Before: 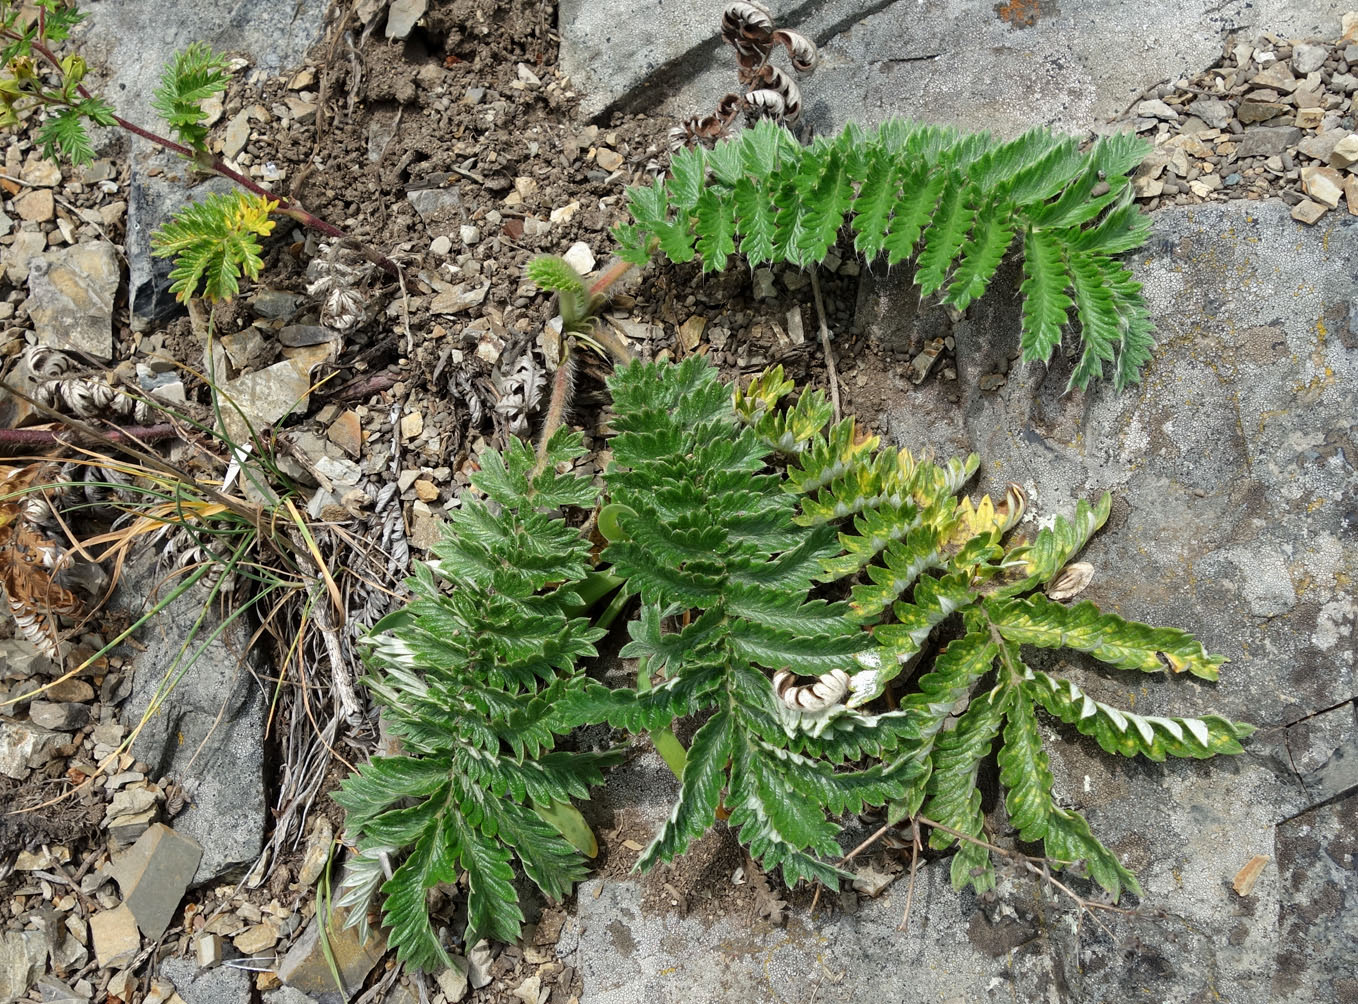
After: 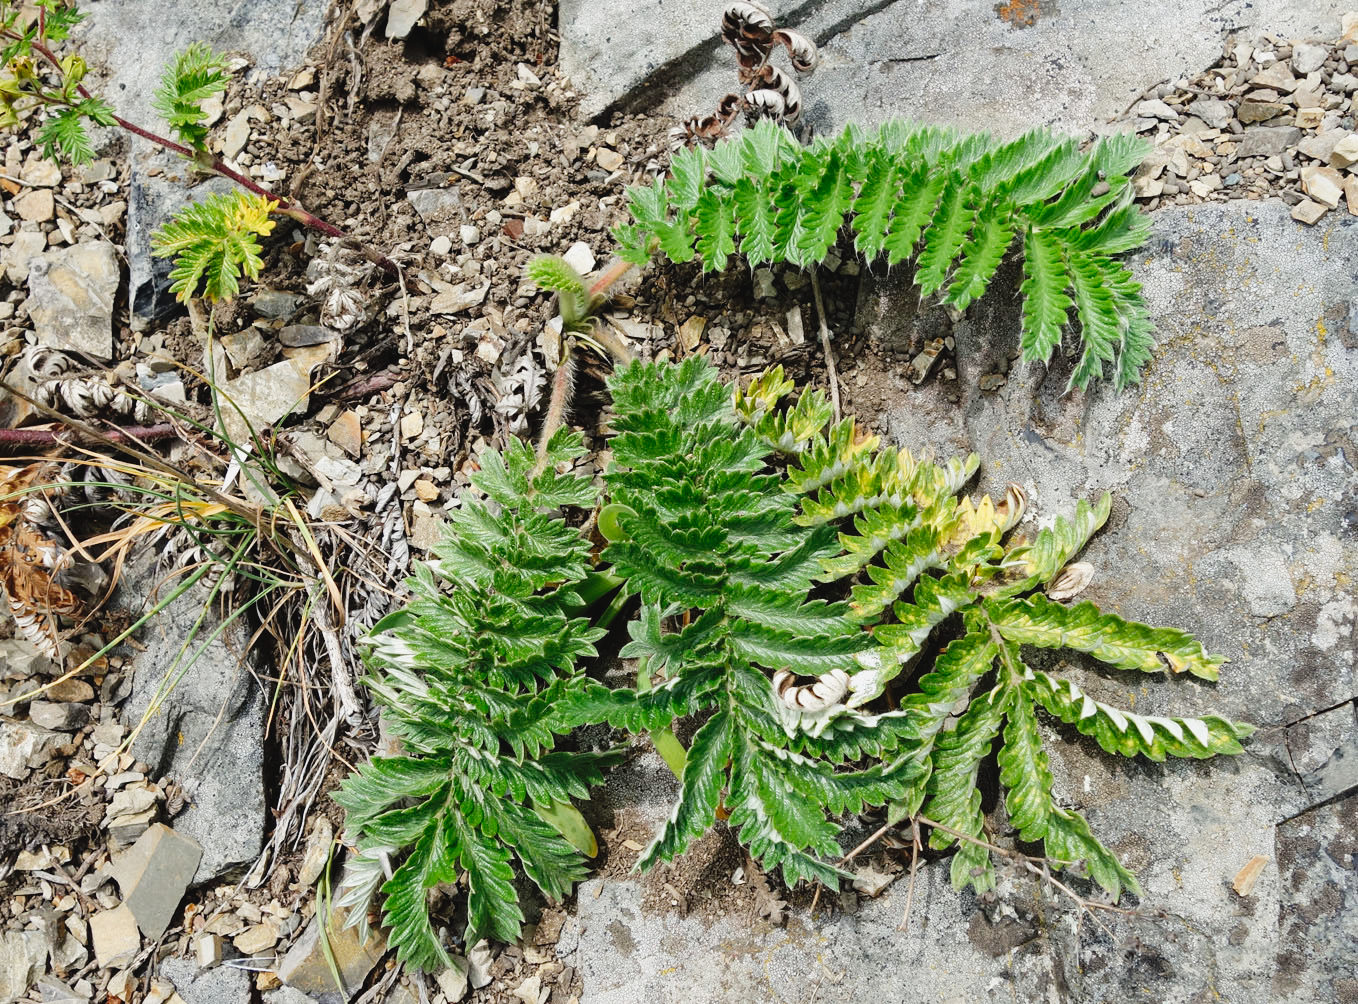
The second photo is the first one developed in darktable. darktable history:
tone curve: curves: ch0 [(0, 0.037) (0.045, 0.055) (0.155, 0.138) (0.29, 0.325) (0.428, 0.513) (0.604, 0.71) (0.824, 0.882) (1, 0.965)]; ch1 [(0, 0) (0.339, 0.334) (0.445, 0.419) (0.476, 0.454) (0.498, 0.498) (0.53, 0.515) (0.557, 0.556) (0.609, 0.649) (0.716, 0.746) (1, 1)]; ch2 [(0, 0) (0.327, 0.318) (0.417, 0.426) (0.46, 0.453) (0.502, 0.5) (0.526, 0.52) (0.554, 0.541) (0.626, 0.65) (0.749, 0.746) (1, 1)], preserve colors none
